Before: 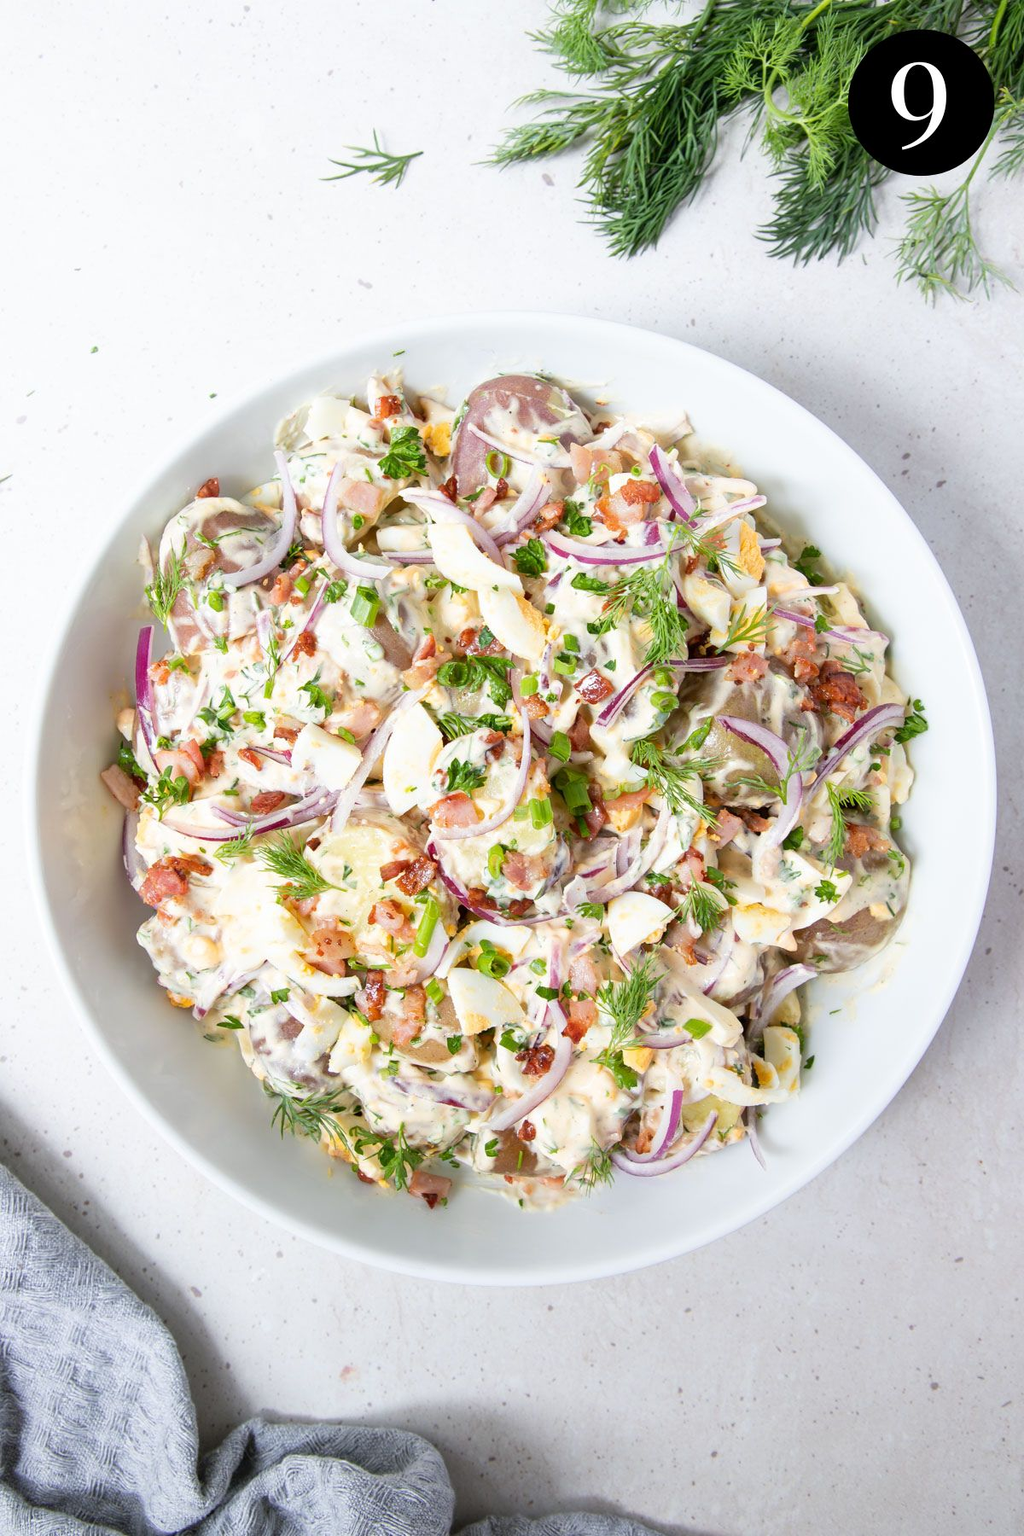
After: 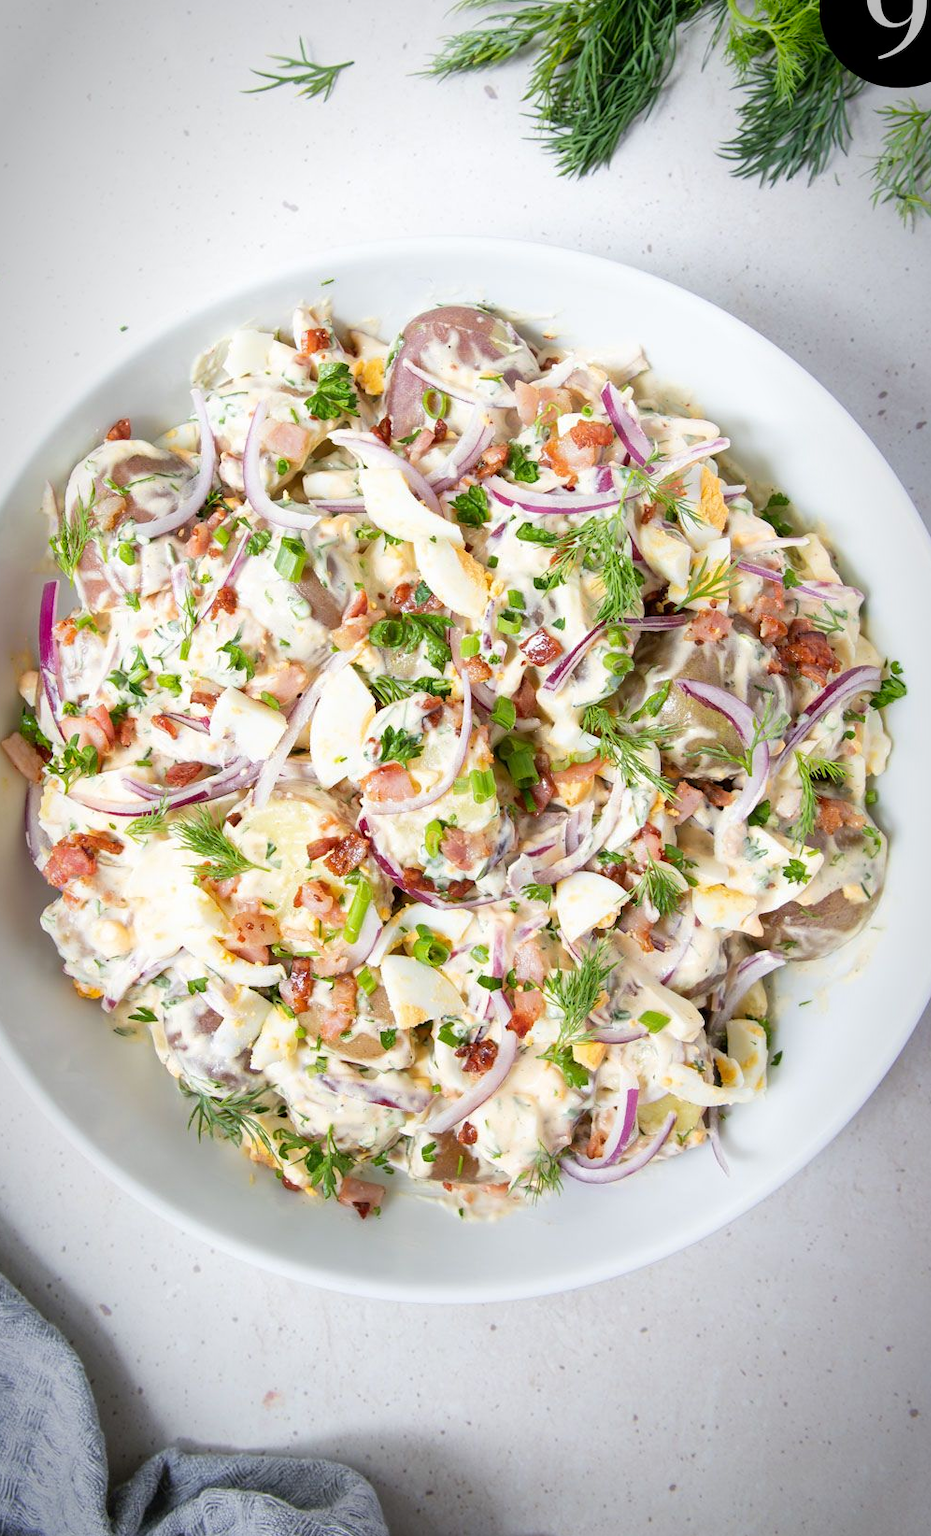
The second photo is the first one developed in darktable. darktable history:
crop: left 9.831%, top 6.239%, right 7.004%, bottom 2.406%
vignetting: saturation 0.369, automatic ratio true
